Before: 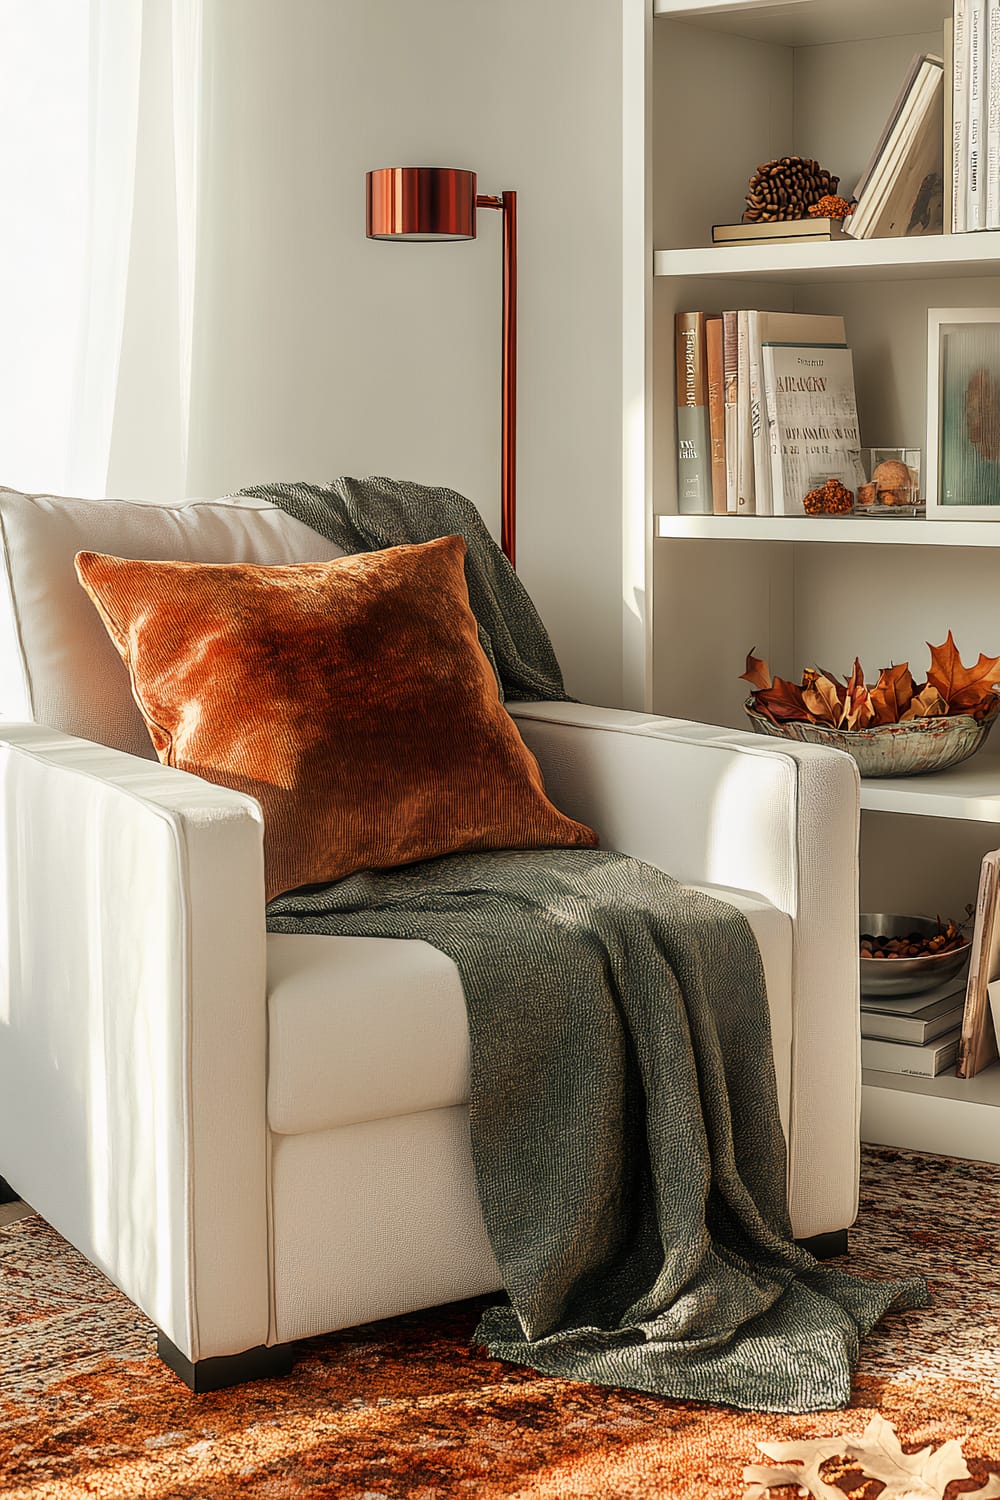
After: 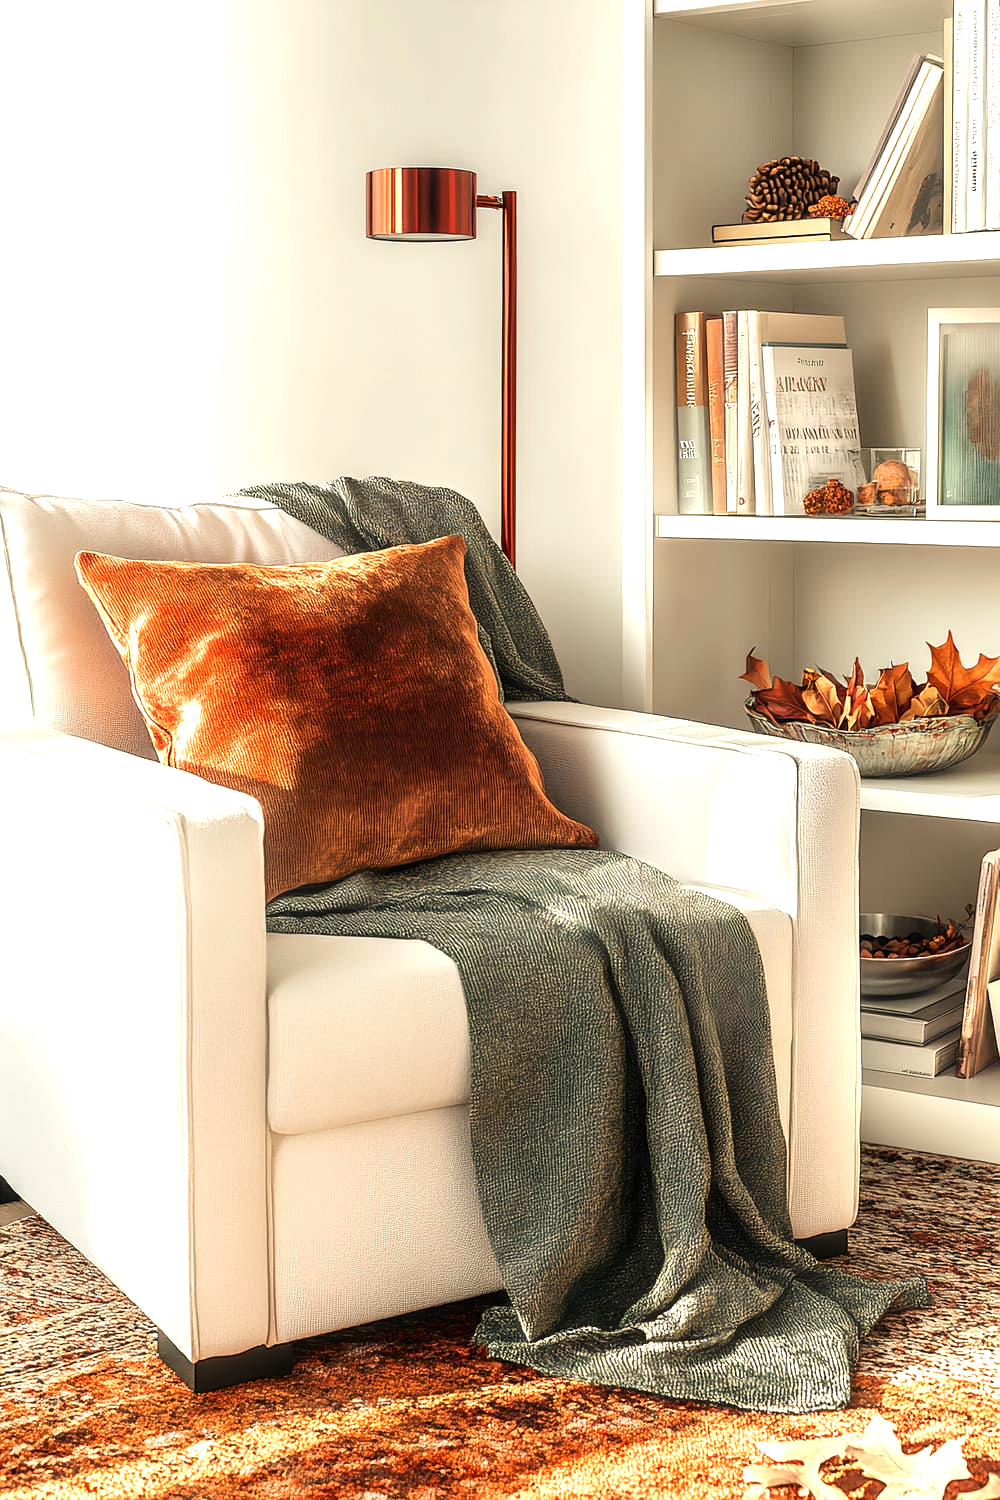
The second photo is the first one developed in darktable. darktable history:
exposure: exposure 0.995 EV, compensate exposure bias true, compensate highlight preservation false
